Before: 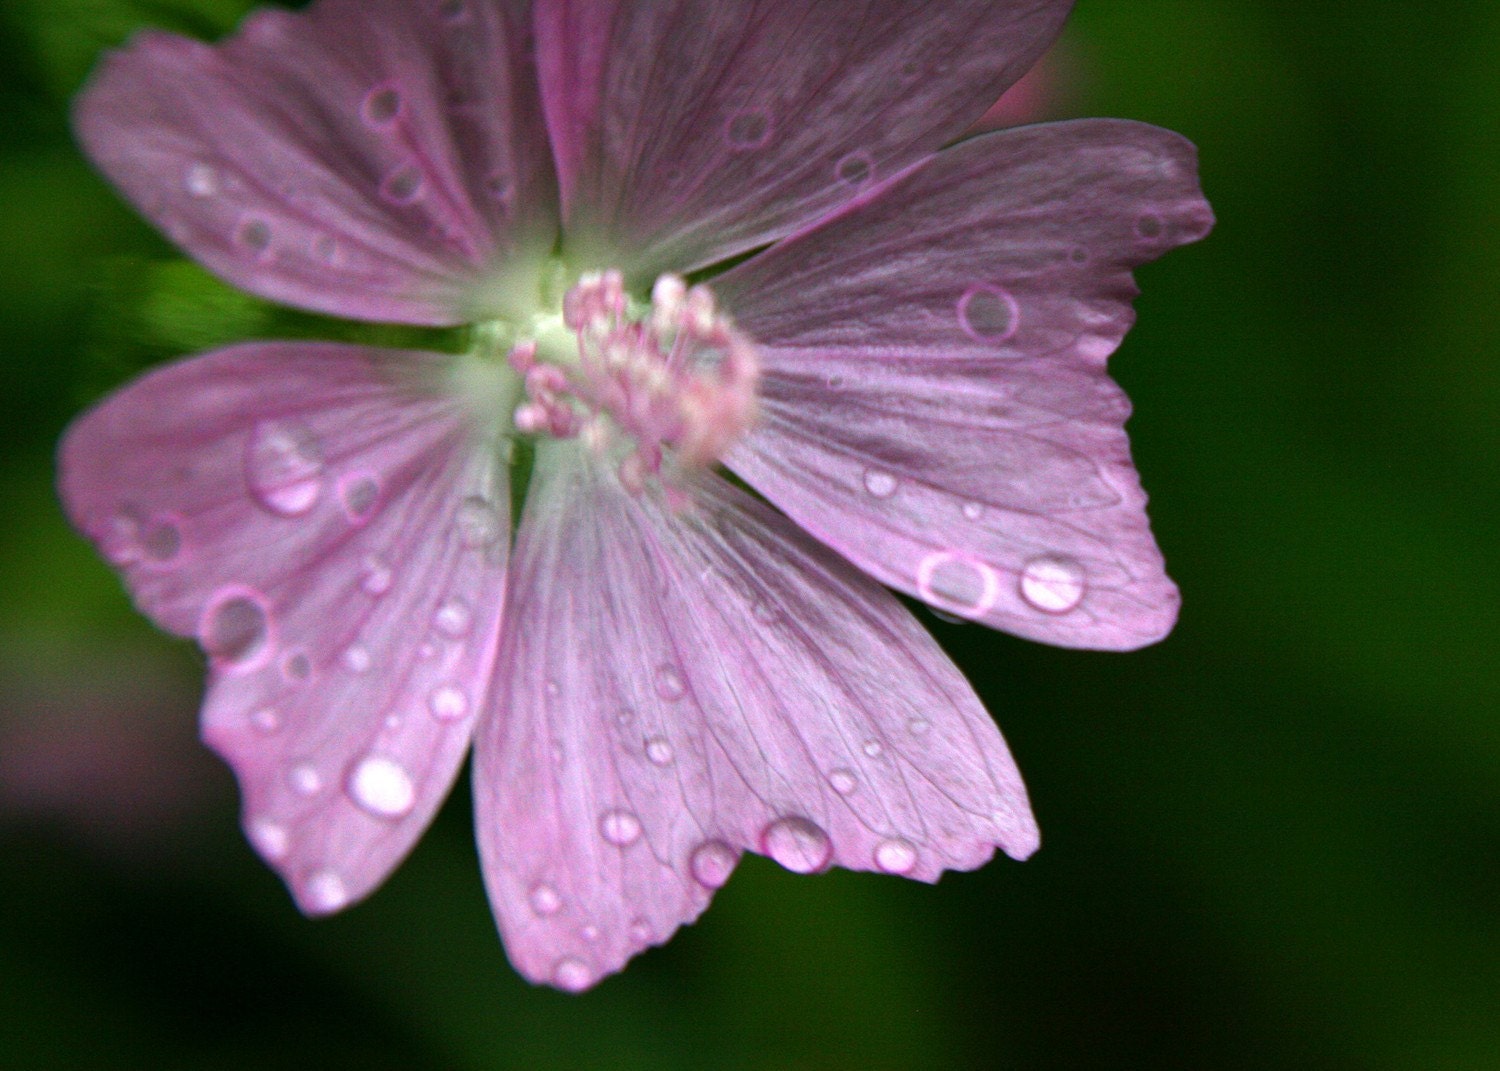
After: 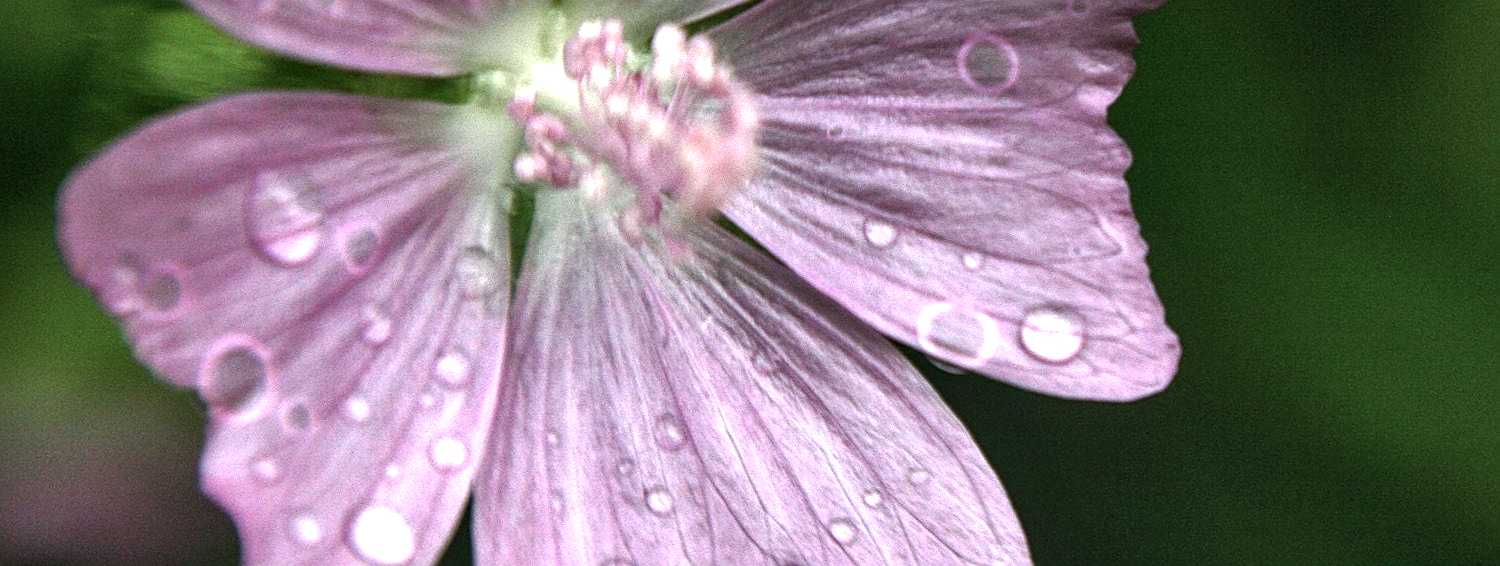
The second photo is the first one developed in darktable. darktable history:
local contrast: on, module defaults
crop and rotate: top 23.357%, bottom 23.747%
color balance rgb: perceptual saturation grading › global saturation -2.182%, perceptual saturation grading › highlights -8.182%, perceptual saturation grading › mid-tones 7.537%, perceptual saturation grading › shadows 3.298%, contrast 5.677%
sharpen: on, module defaults
shadows and highlights: shadows 32.09, highlights -31.46, soften with gaussian
color correction: highlights b* 0.055, saturation 0.766
exposure: exposure 0.445 EV, compensate highlight preservation false
